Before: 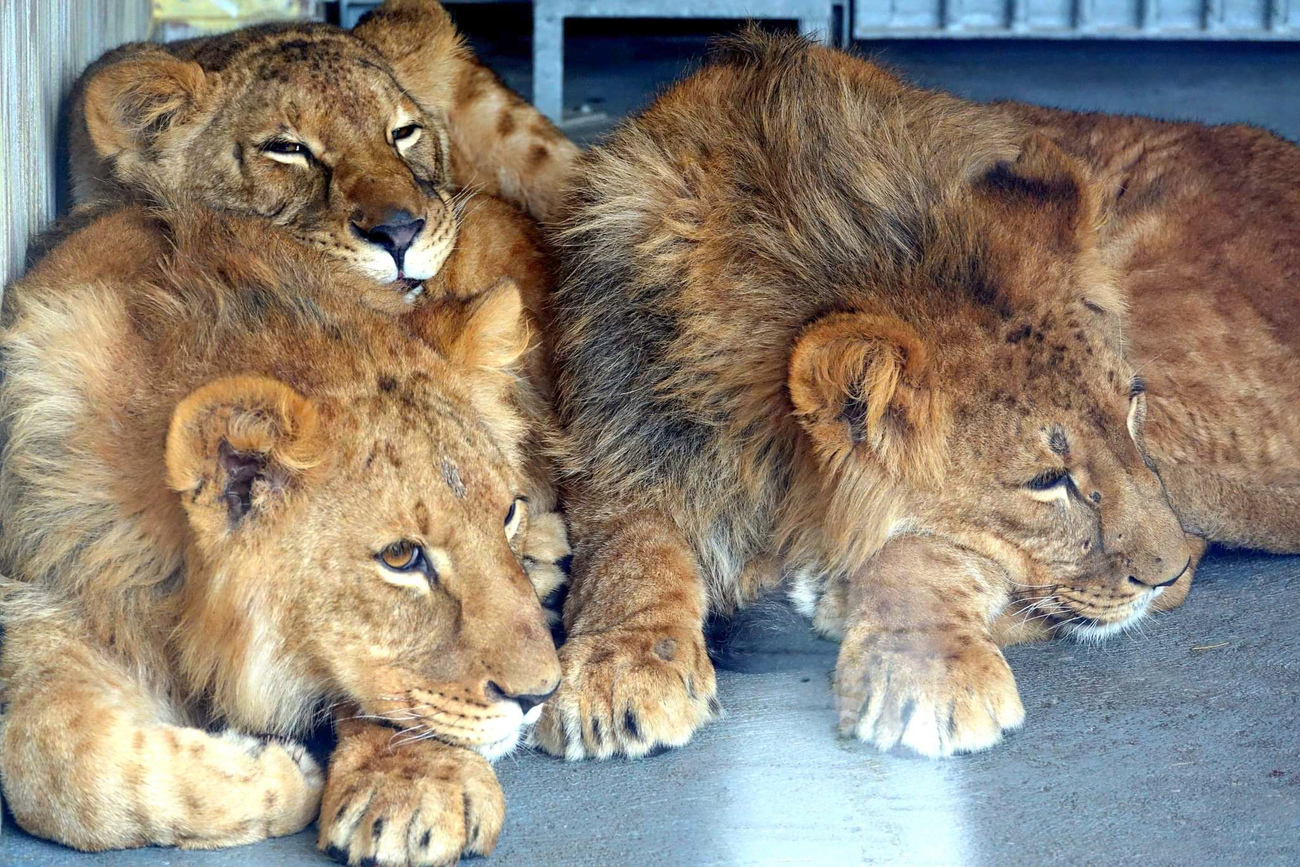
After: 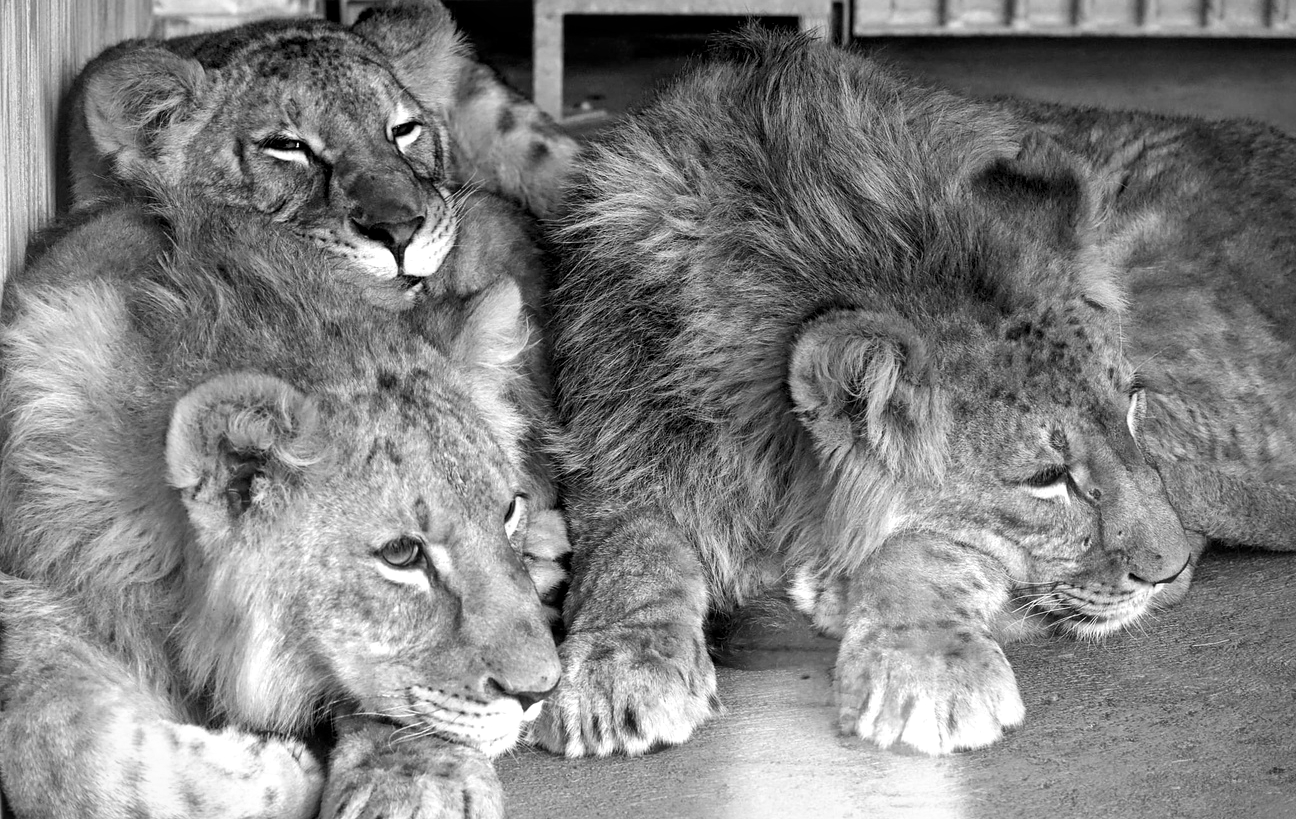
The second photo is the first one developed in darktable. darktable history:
white balance: red 1.066, blue 1.119
monochrome: on, module defaults
color balance: lift [1, 0.994, 1.002, 1.006], gamma [0.957, 1.081, 1.016, 0.919], gain [0.97, 0.972, 1.01, 1.028], input saturation 91.06%, output saturation 79.8%
local contrast: mode bilateral grid, contrast 30, coarseness 25, midtone range 0.2
vignetting: fall-off radius 93.87%
contrast brightness saturation: saturation -0.05
crop: top 0.448%, right 0.264%, bottom 5.045%
